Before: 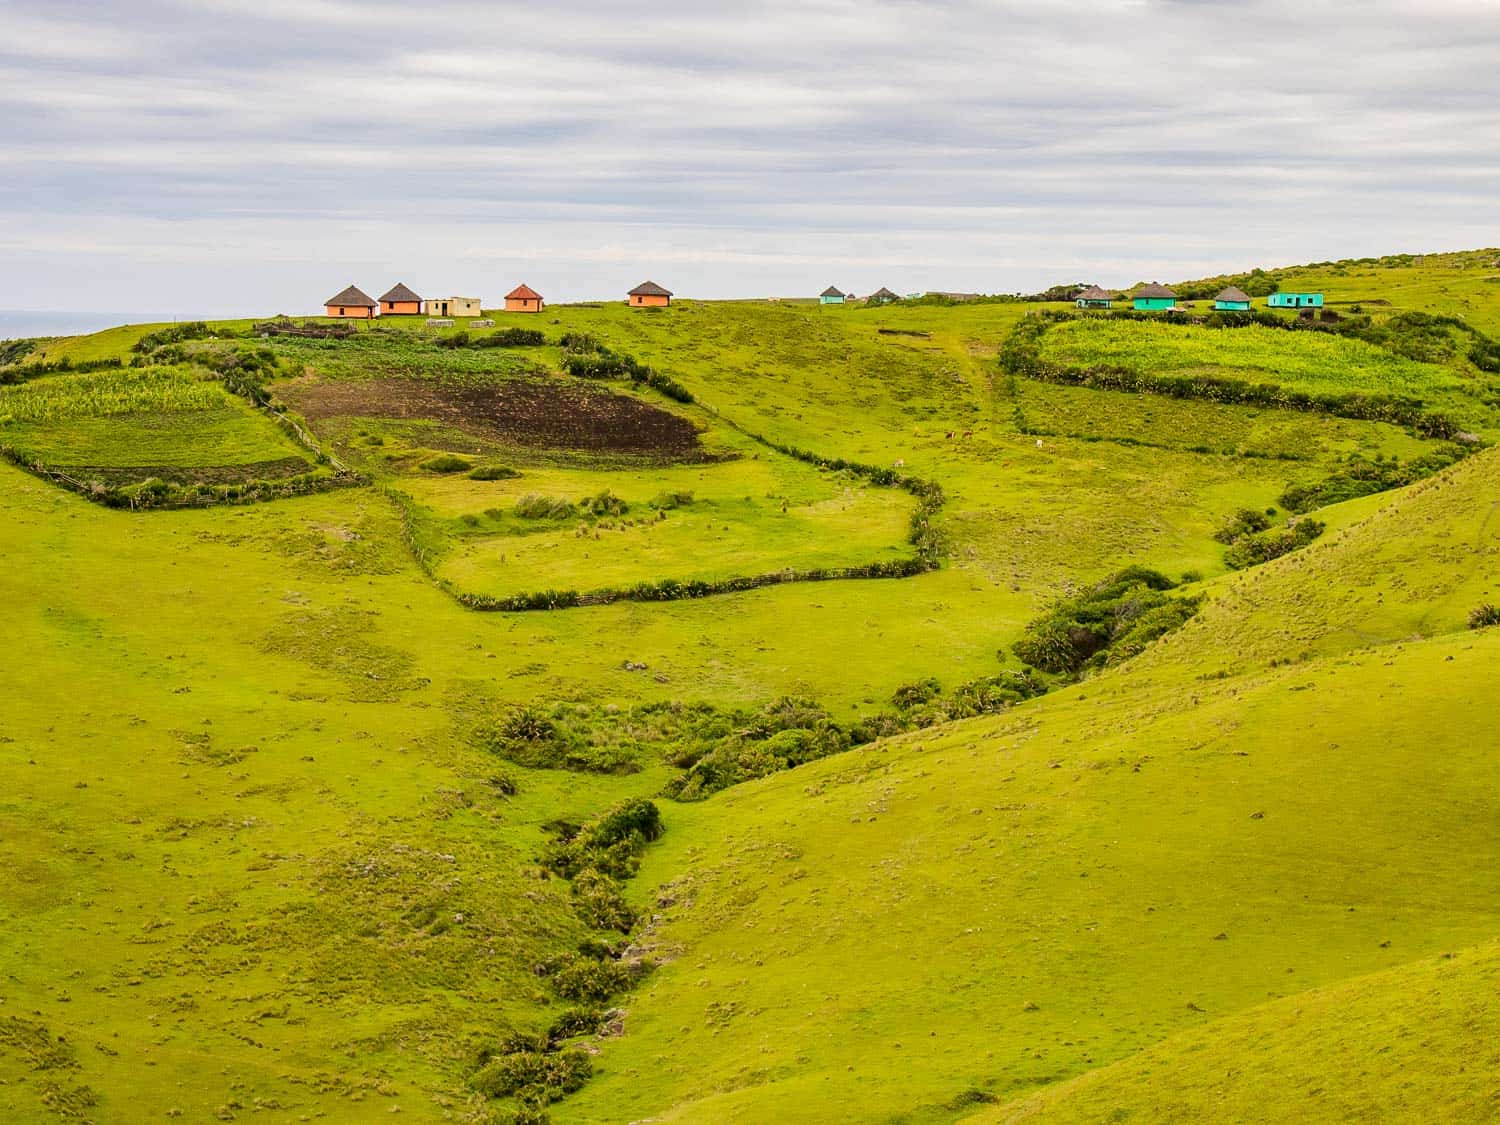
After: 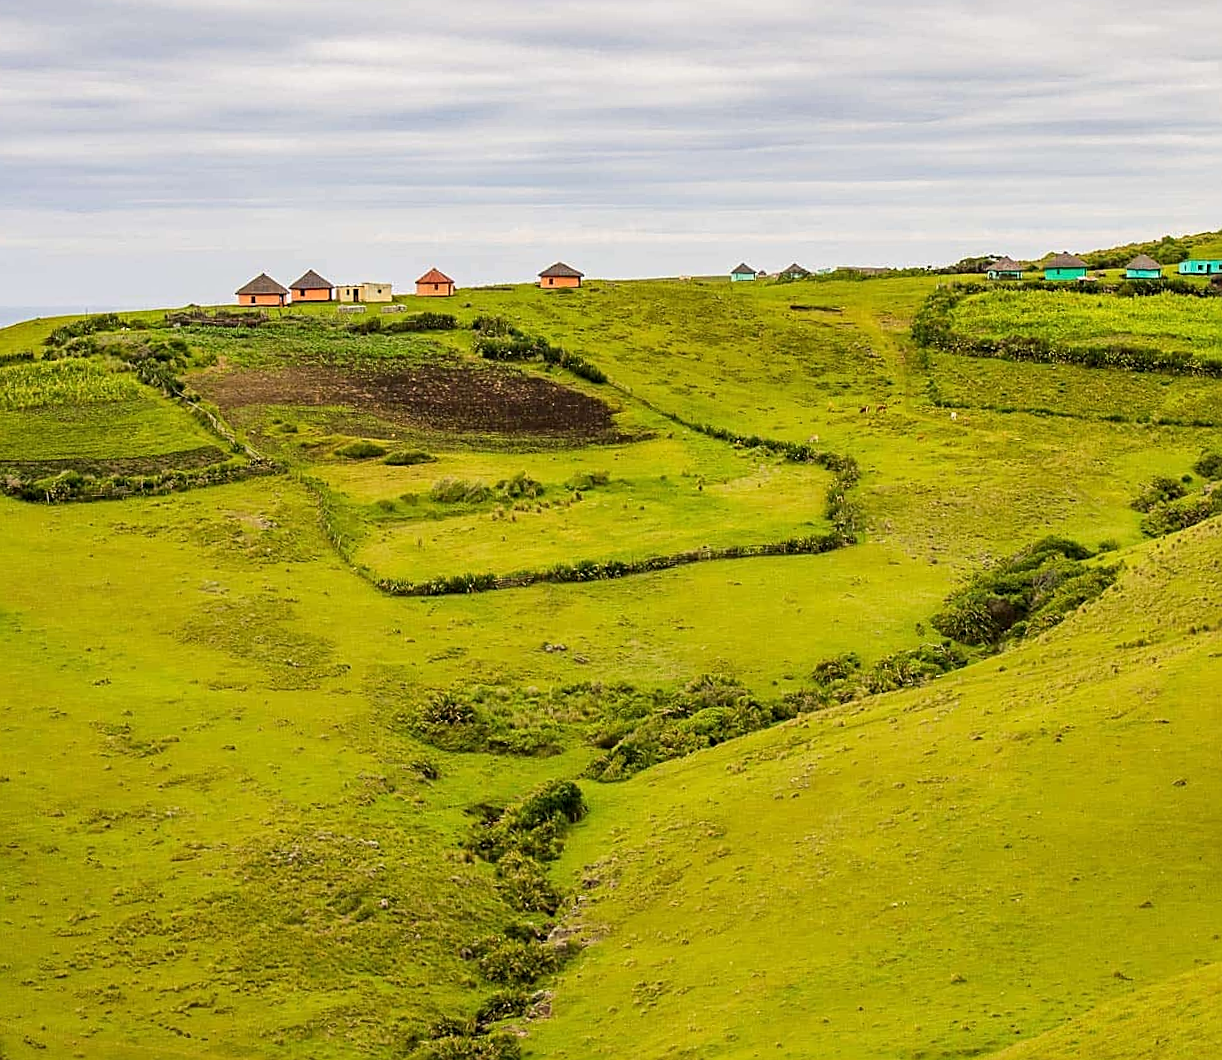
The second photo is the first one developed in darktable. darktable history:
sharpen: on, module defaults
crop and rotate: angle 1.3°, left 4.254%, top 0.442%, right 11.829%, bottom 2.47%
